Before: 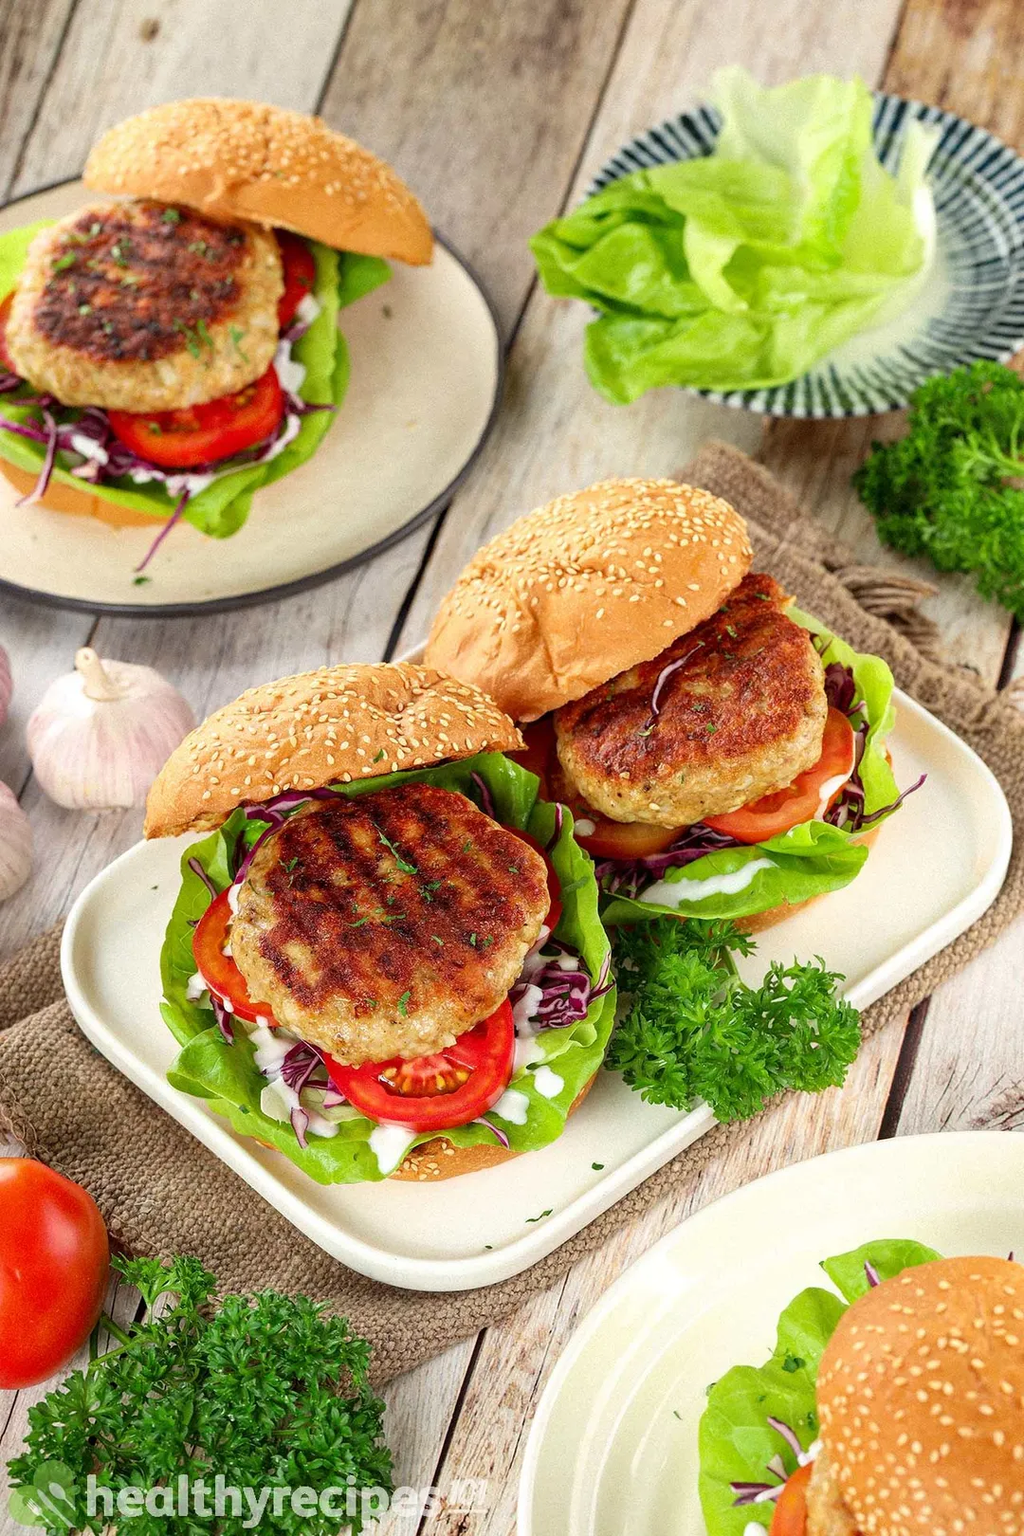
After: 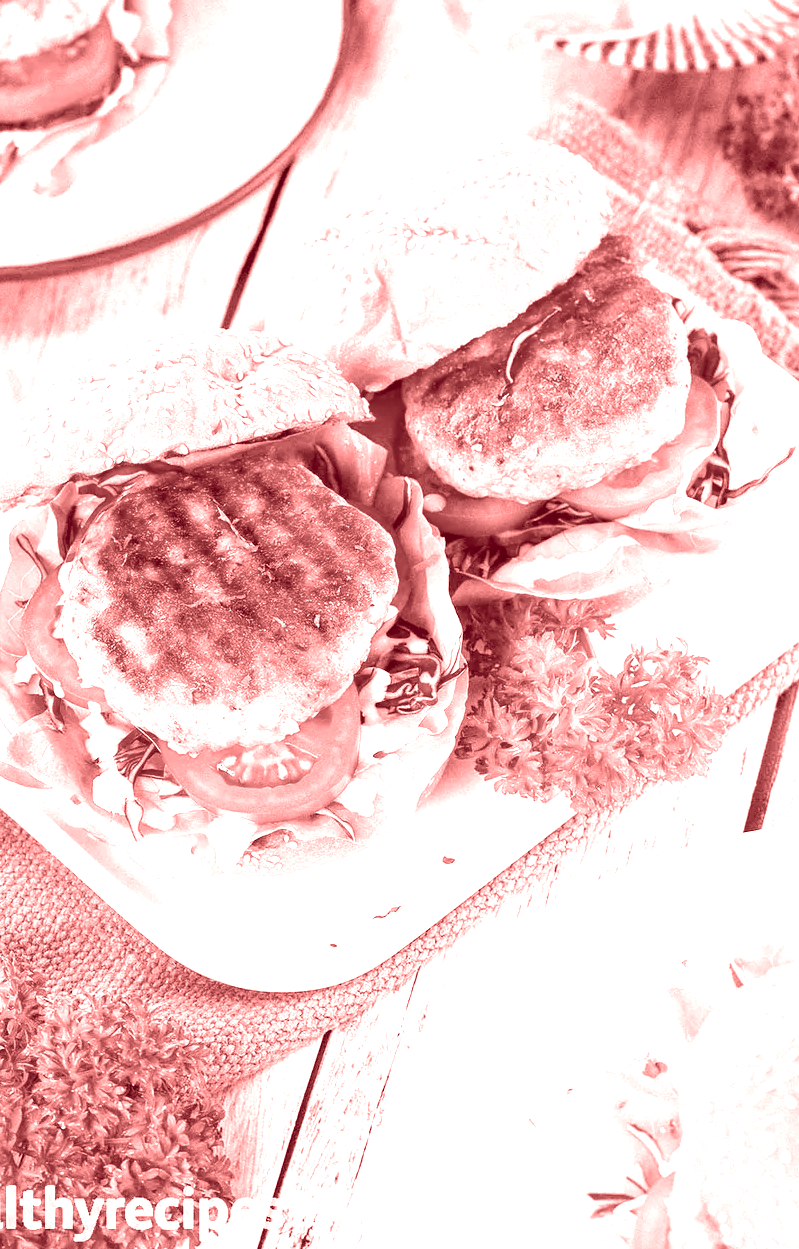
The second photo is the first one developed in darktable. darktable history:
crop: left 16.871%, top 22.857%, right 9.116%
exposure: exposure 1.16 EV, compensate exposure bias true, compensate highlight preservation false
colorize: saturation 60%, source mix 100%
